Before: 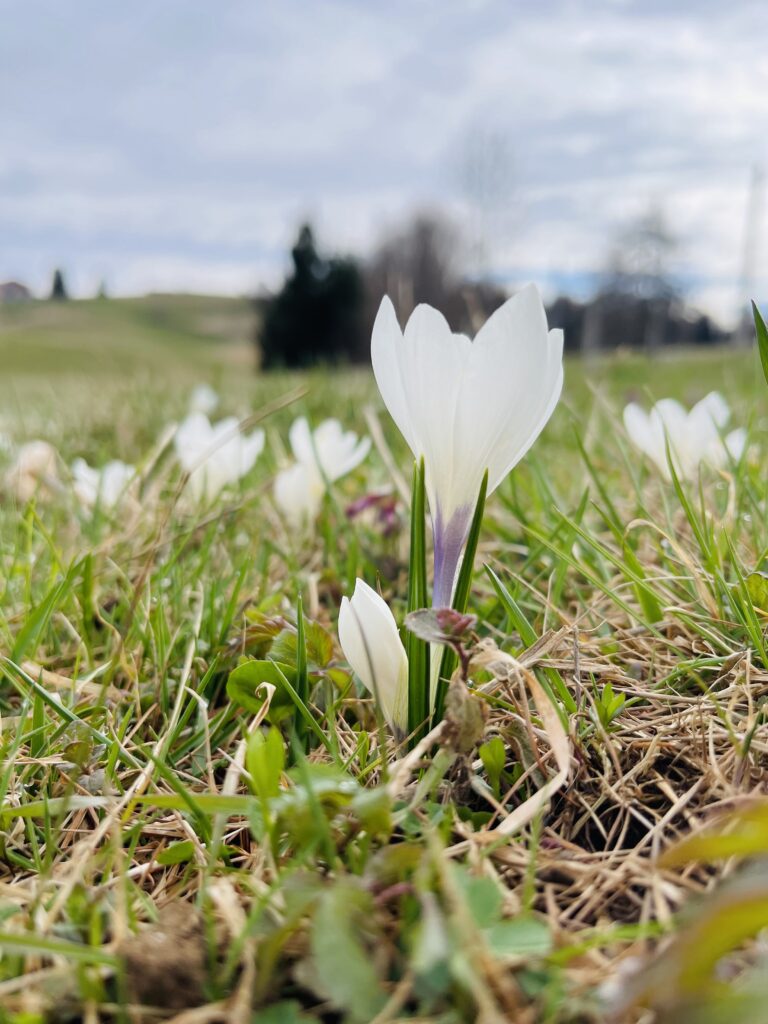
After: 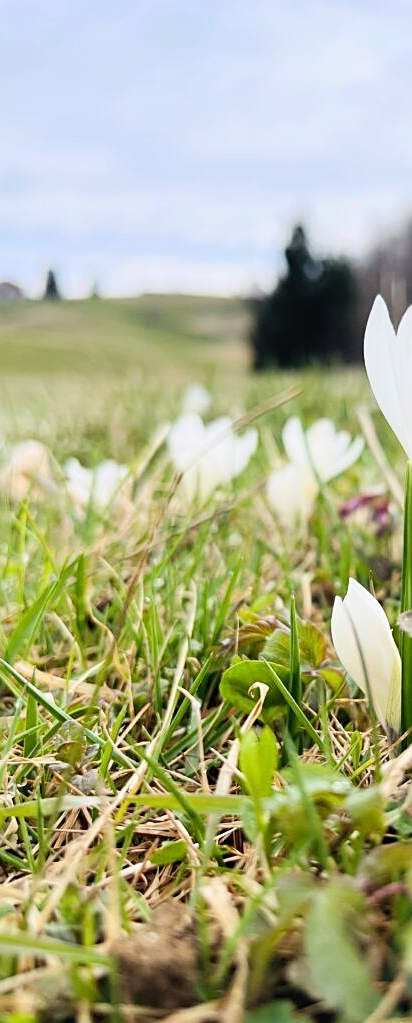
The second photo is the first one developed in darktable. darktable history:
crop: left 0.923%, right 45.33%, bottom 0.084%
contrast brightness saturation: contrast 0.204, brightness 0.149, saturation 0.145
sharpen: on, module defaults
